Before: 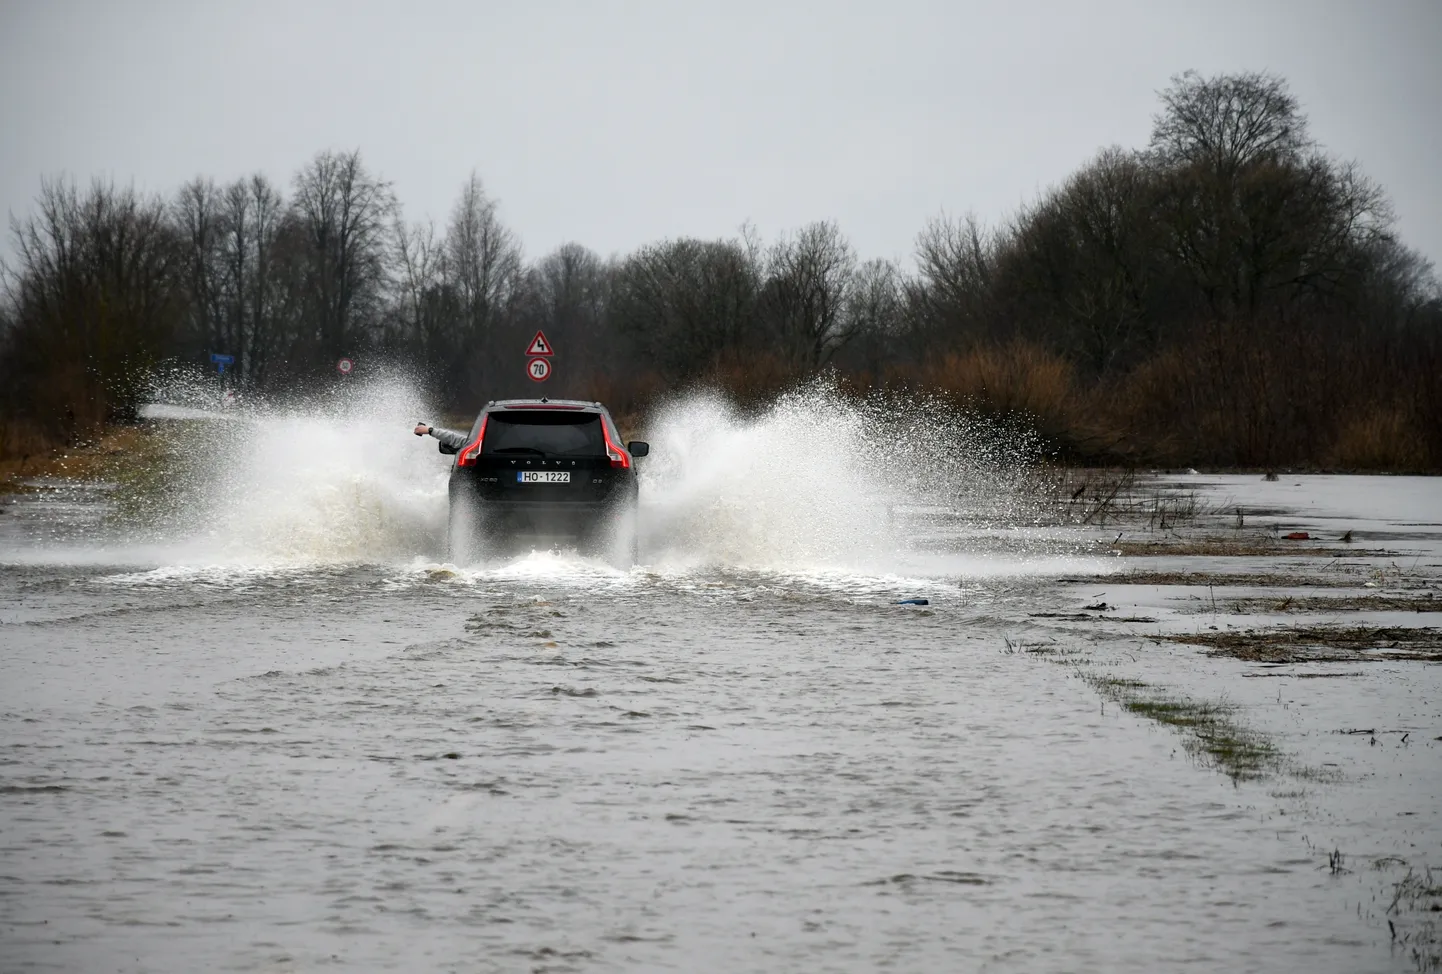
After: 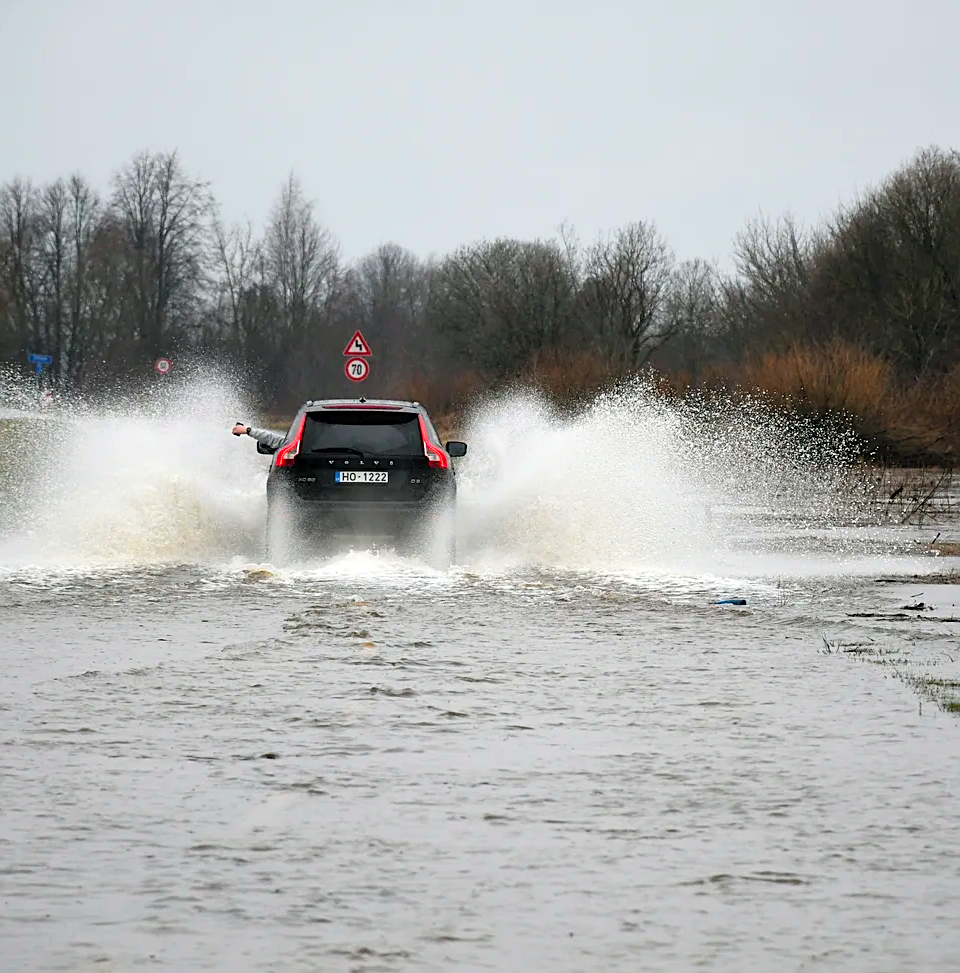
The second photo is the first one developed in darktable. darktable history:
crop and rotate: left 12.66%, right 20.703%
contrast brightness saturation: contrast 0.068, brightness 0.178, saturation 0.401
sharpen: on, module defaults
